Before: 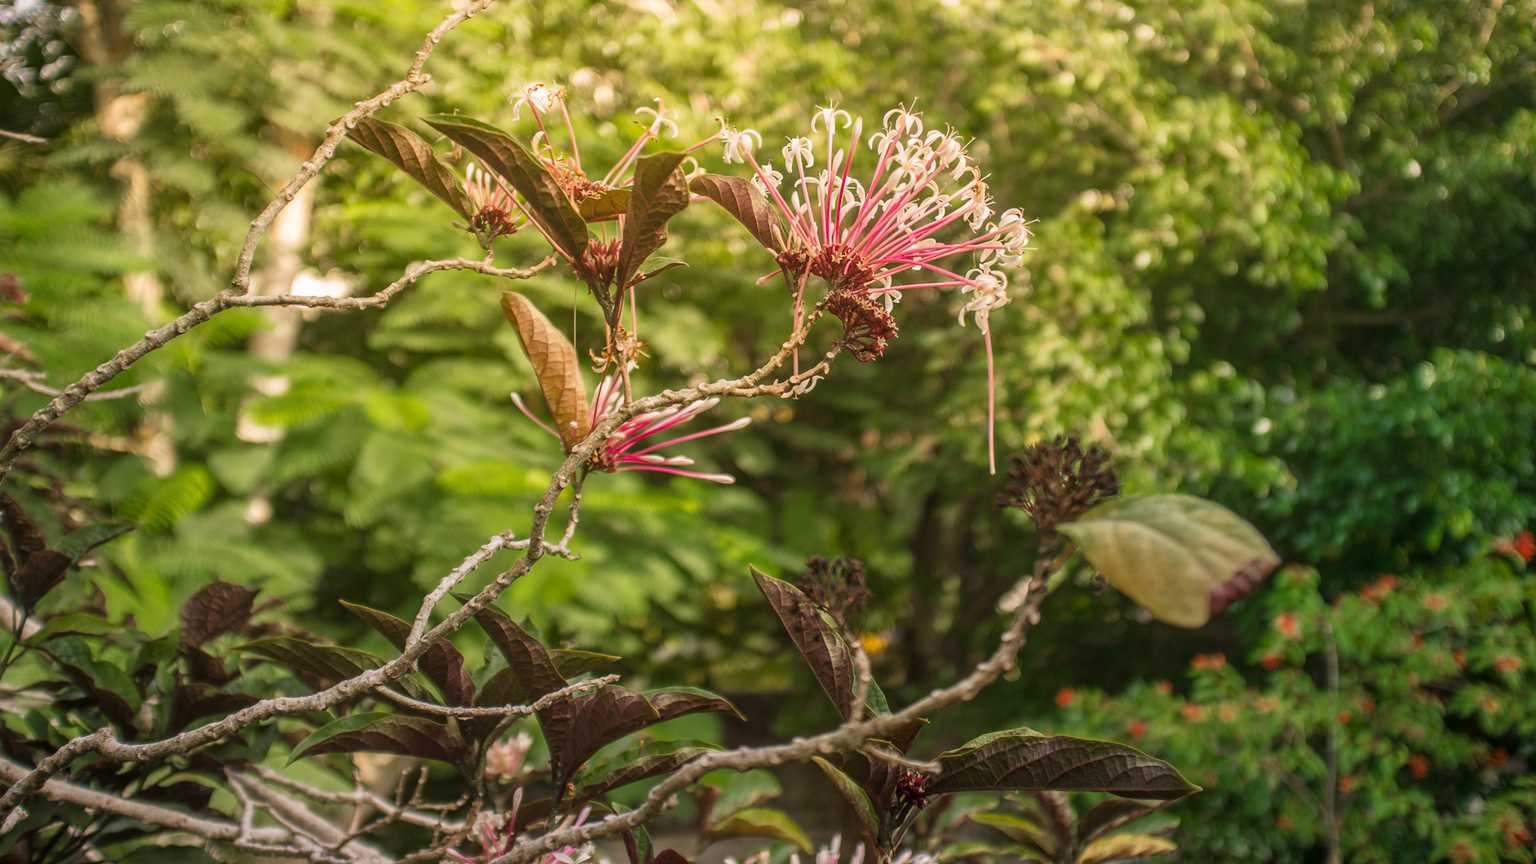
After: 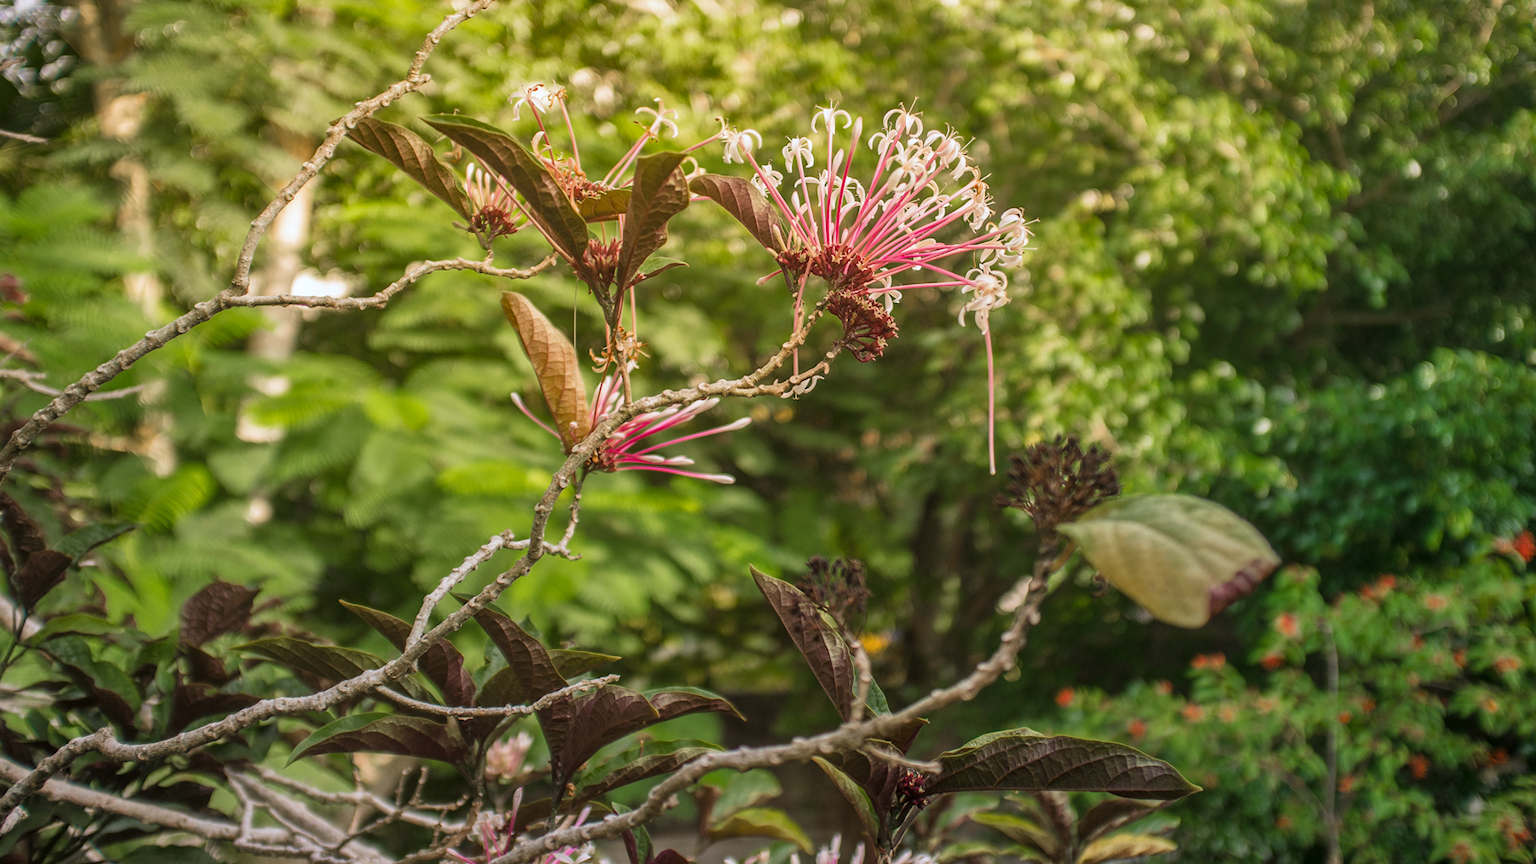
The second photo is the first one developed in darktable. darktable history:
shadows and highlights: shadows 30.63, highlights -63.22, shadows color adjustment 98%, highlights color adjustment 58.61%, soften with gaussian
white balance: red 0.967, blue 1.049
